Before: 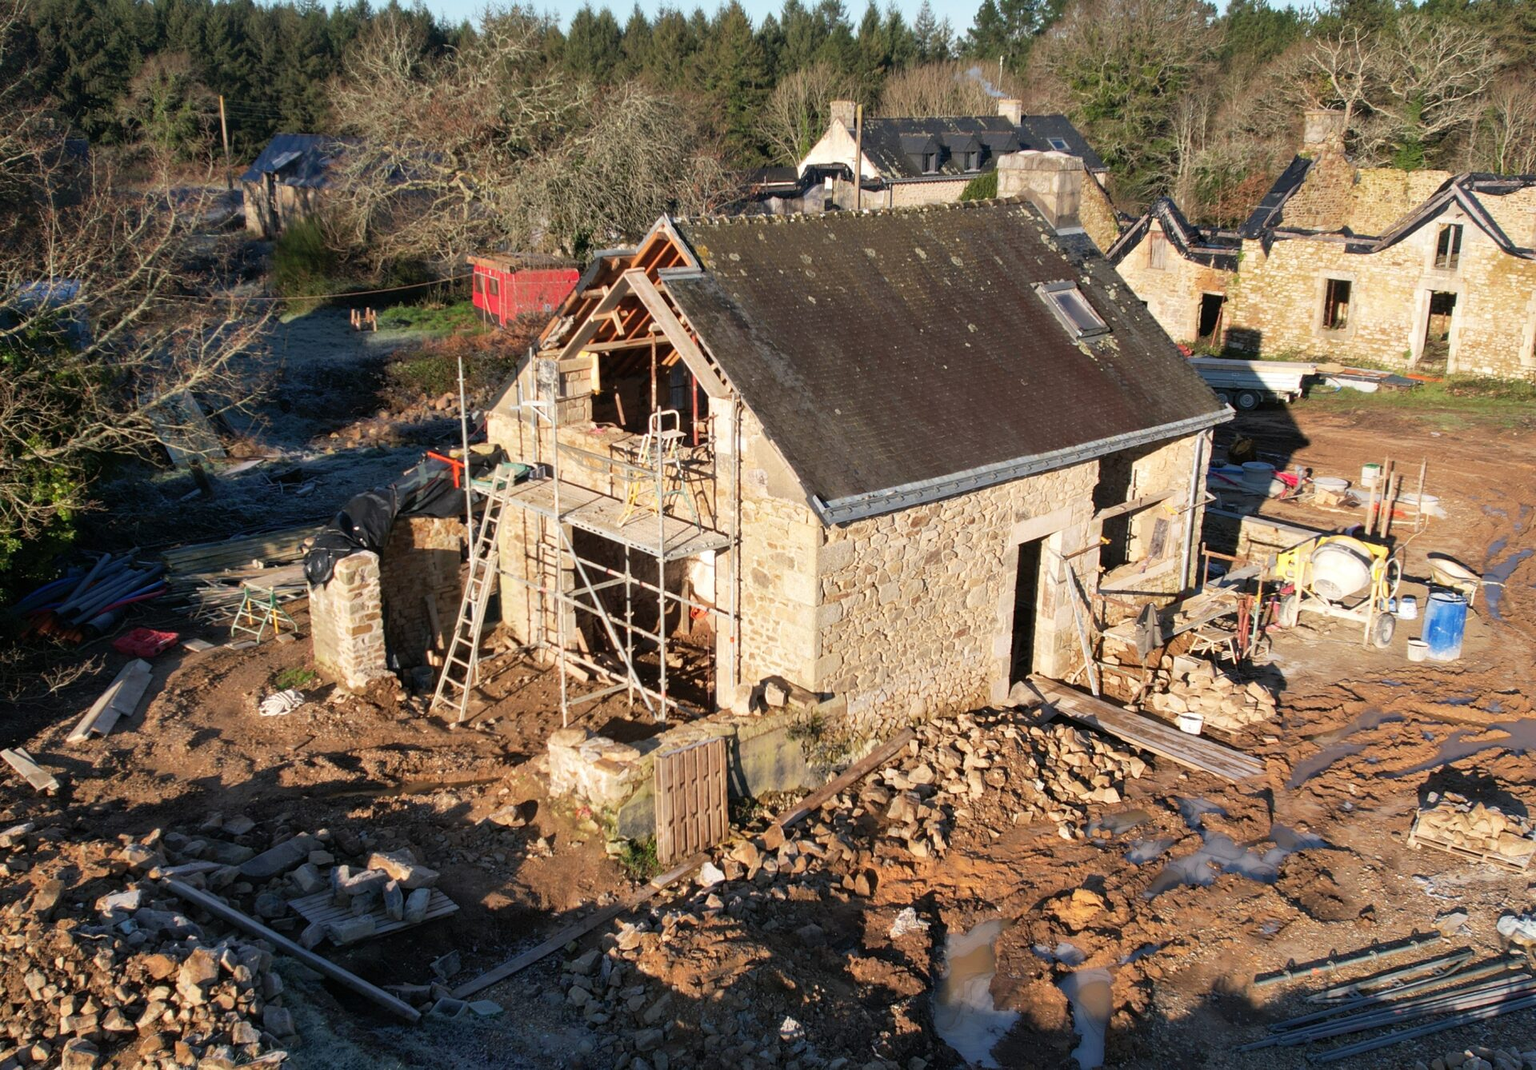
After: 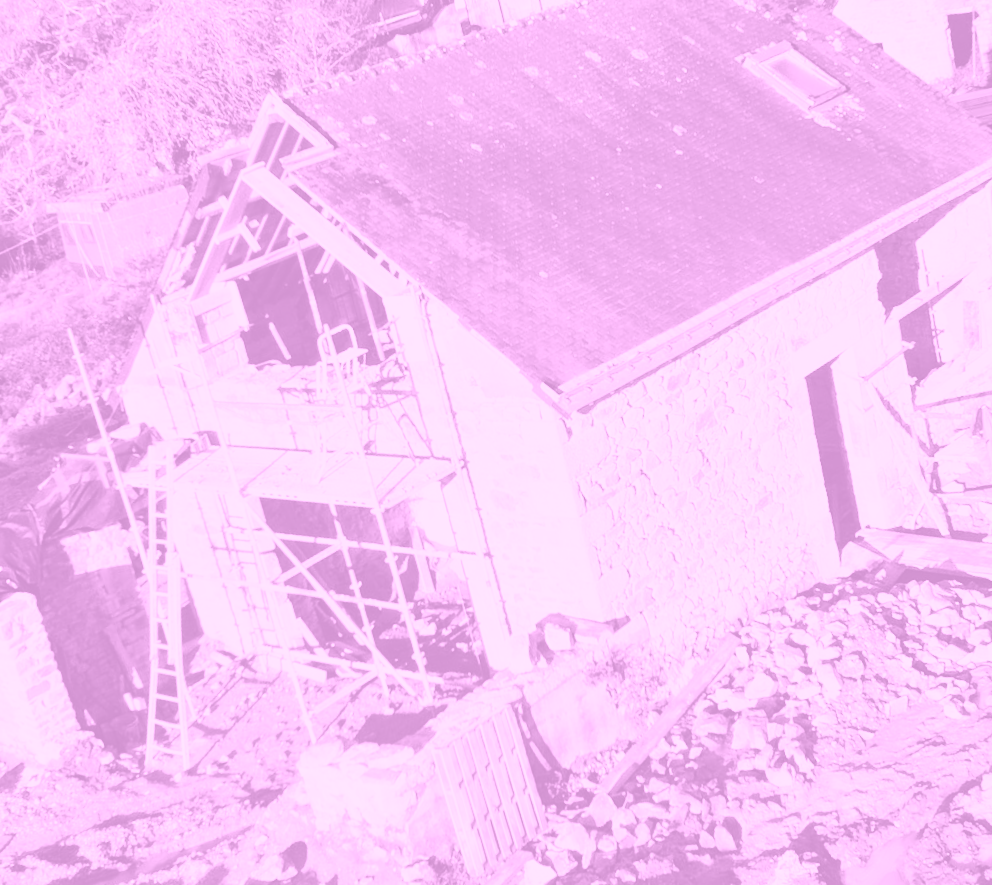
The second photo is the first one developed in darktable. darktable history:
crop: left 21.674%, right 22.086%
rotate and perspective: rotation -14.8°, crop left 0.1, crop right 0.903, crop top 0.25, crop bottom 0.748
base curve: curves: ch0 [(0, 0) (0.028, 0.03) (0.121, 0.232) (0.46, 0.748) (0.859, 0.968) (1, 1)], preserve colors none
colorize: hue 331.2°, saturation 75%, source mix 30.28%, lightness 70.52%, version 1
